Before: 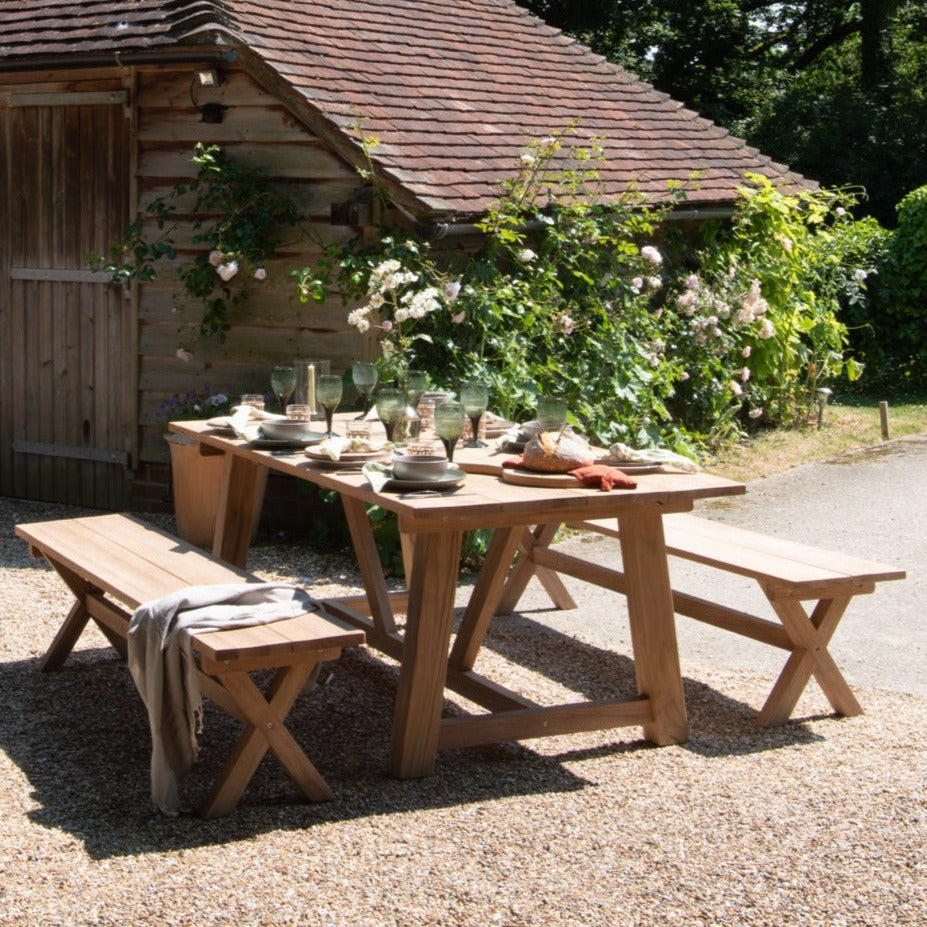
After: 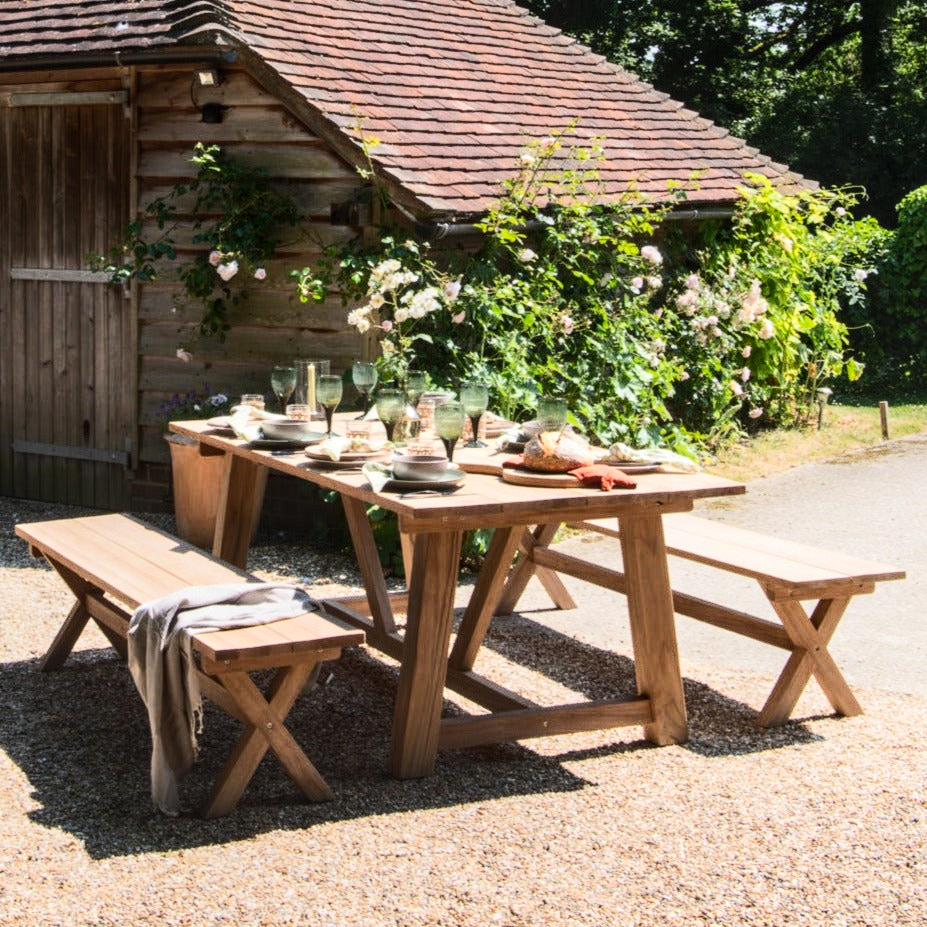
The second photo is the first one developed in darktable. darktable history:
local contrast: on, module defaults
rgb curve: curves: ch0 [(0, 0) (0.284, 0.292) (0.505, 0.644) (1, 1)]; ch1 [(0, 0) (0.284, 0.292) (0.505, 0.644) (1, 1)]; ch2 [(0, 0) (0.284, 0.292) (0.505, 0.644) (1, 1)], compensate middle gray true
contrast brightness saturation: contrast 0.1, brightness 0.03, saturation 0.09
